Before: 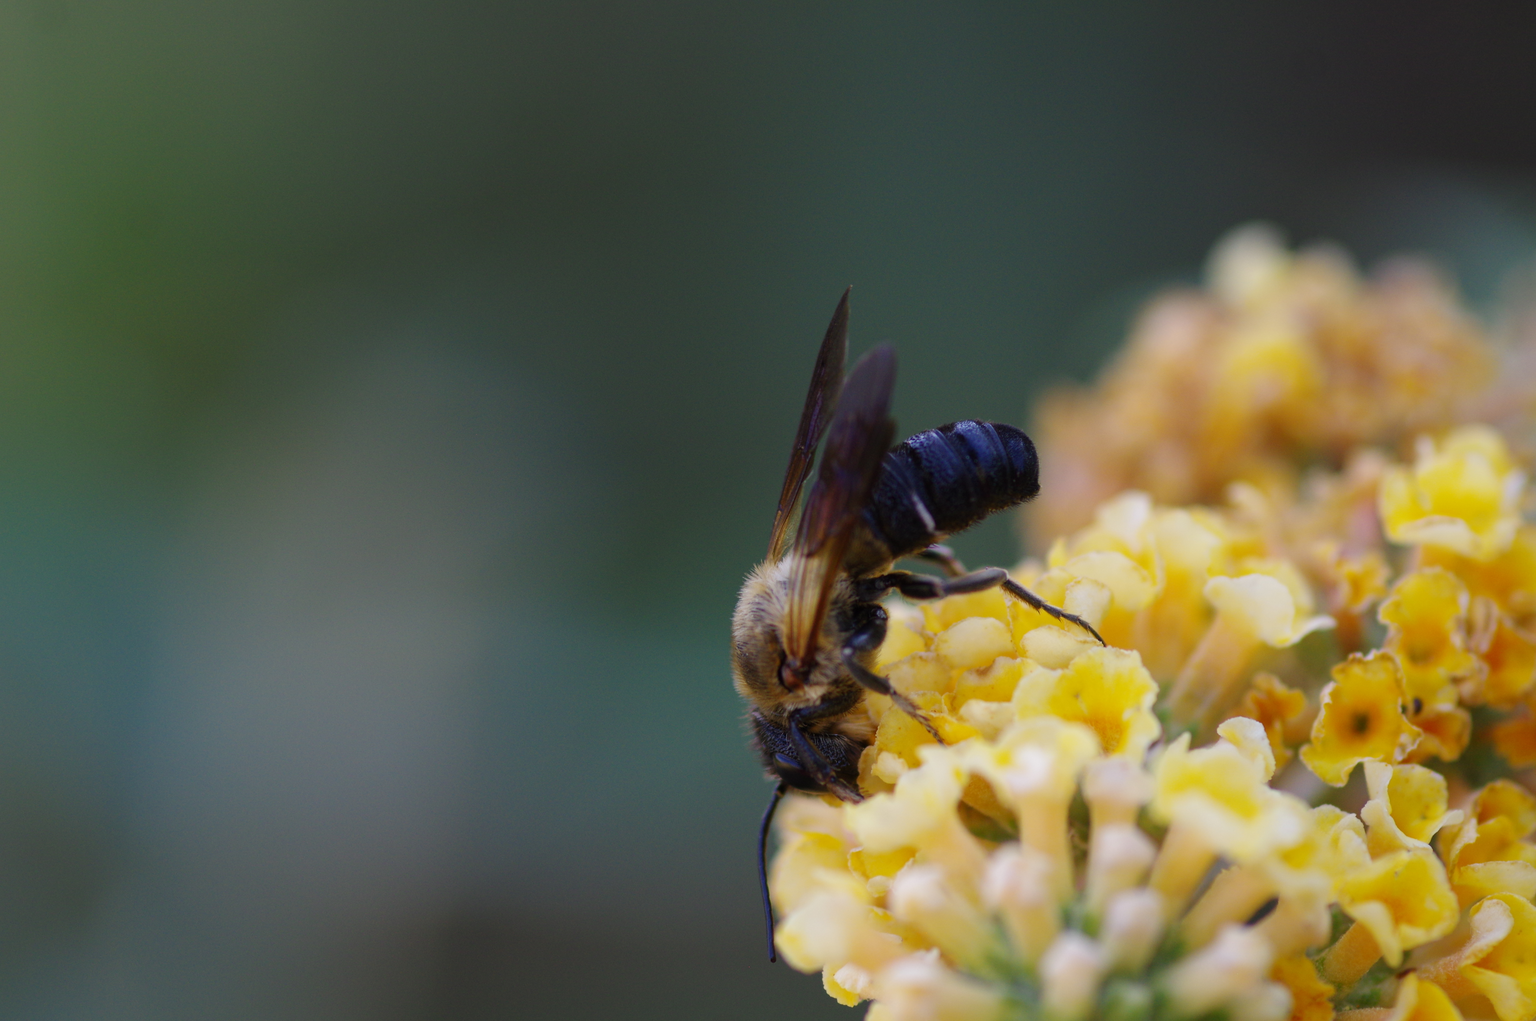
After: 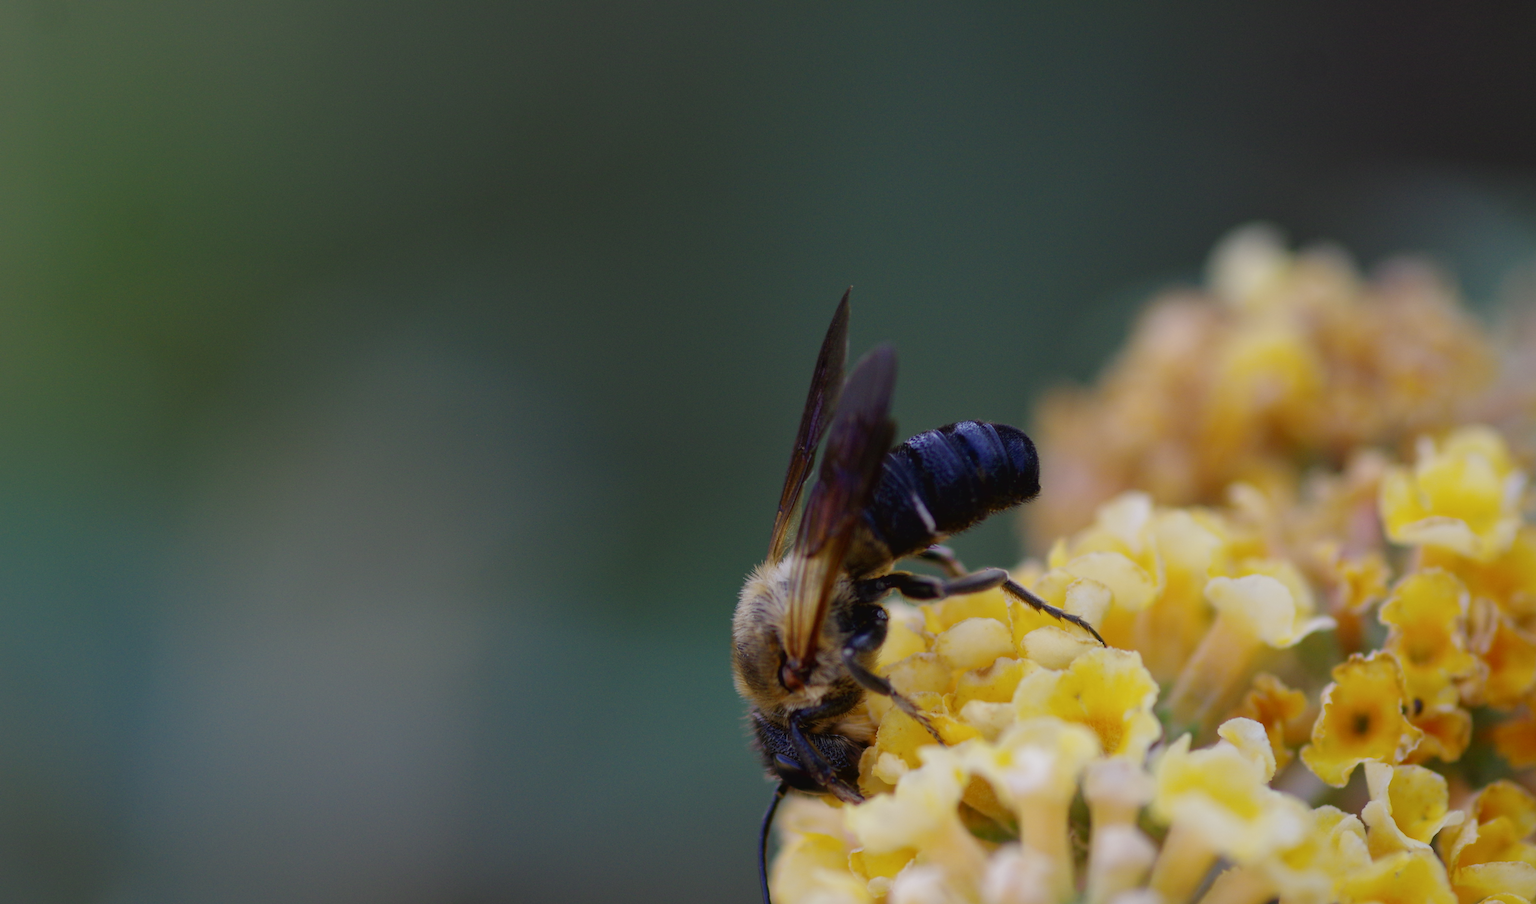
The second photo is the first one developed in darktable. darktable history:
shadows and highlights: shadows 25.25, highlights -24.88
exposure: black level correction 0.005, exposure 0.017 EV, compensate highlight preservation false
crop and rotate: top 0%, bottom 11.406%
contrast brightness saturation: contrast -0.071, brightness -0.044, saturation -0.113
